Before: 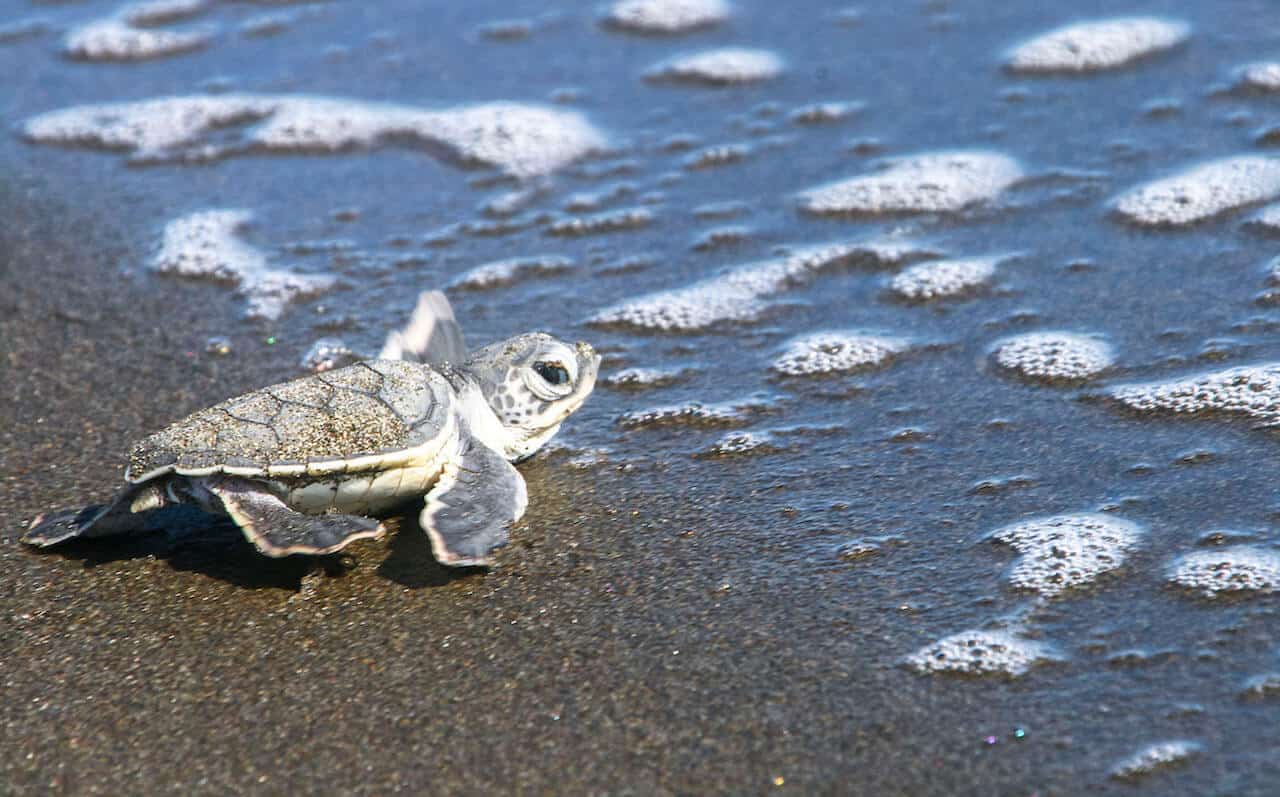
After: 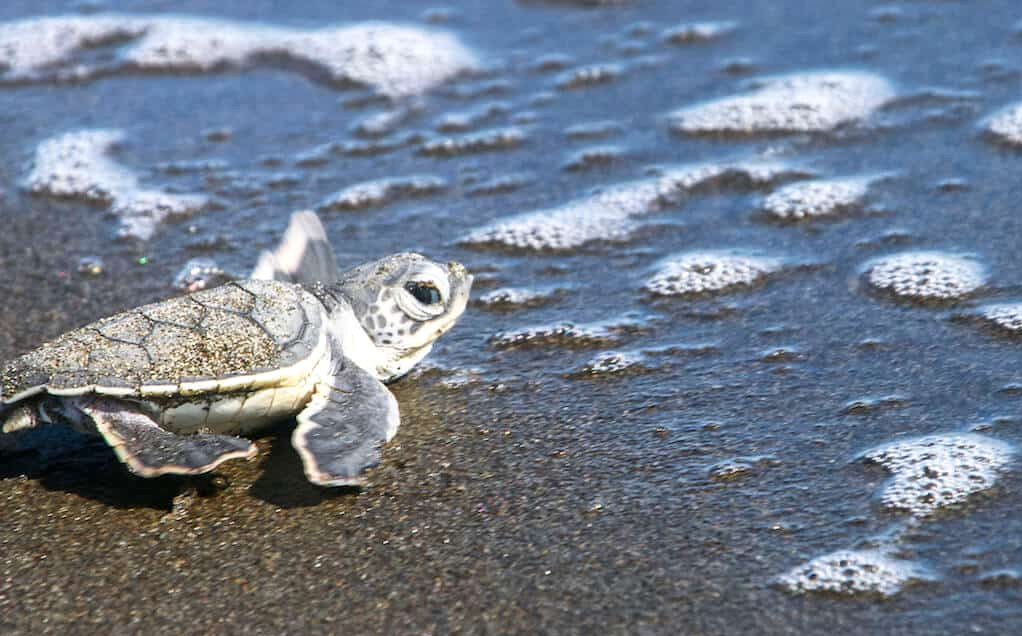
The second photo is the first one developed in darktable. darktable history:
crop and rotate: left 10.071%, top 10.071%, right 10.02%, bottom 10.02%
local contrast: mode bilateral grid, contrast 20, coarseness 50, detail 120%, midtone range 0.2
